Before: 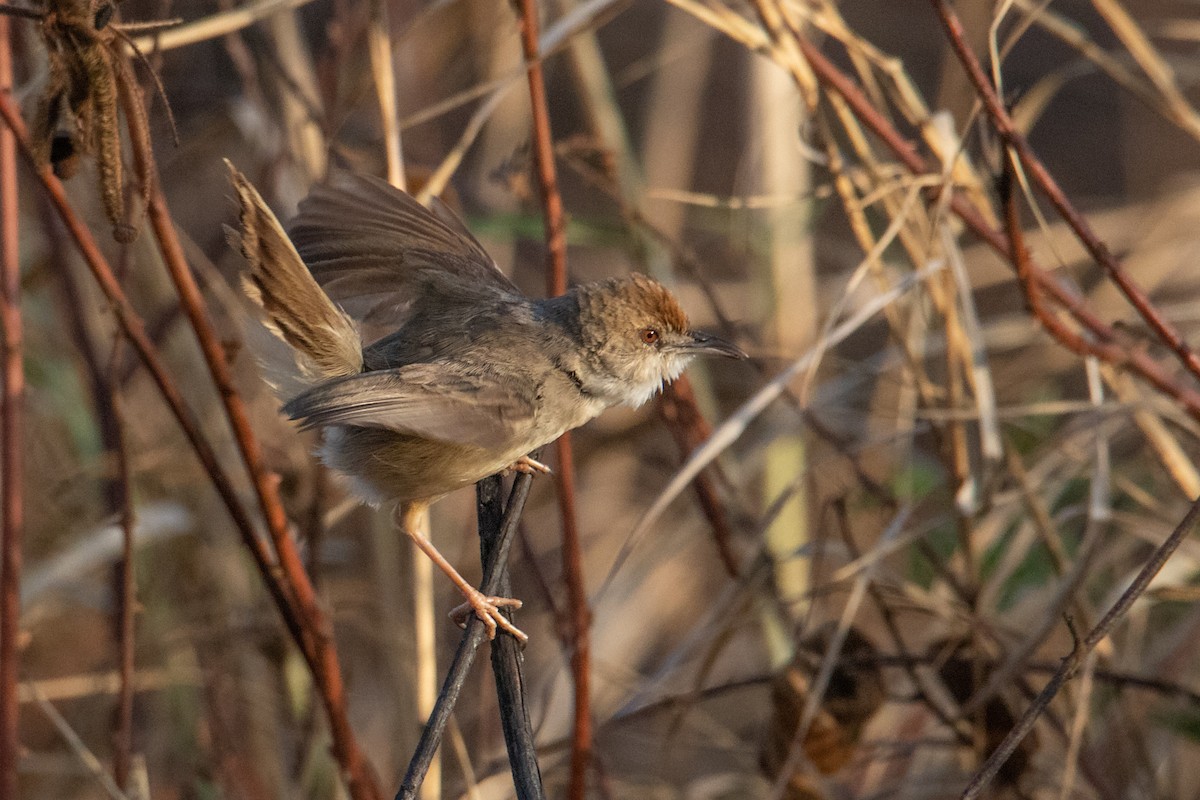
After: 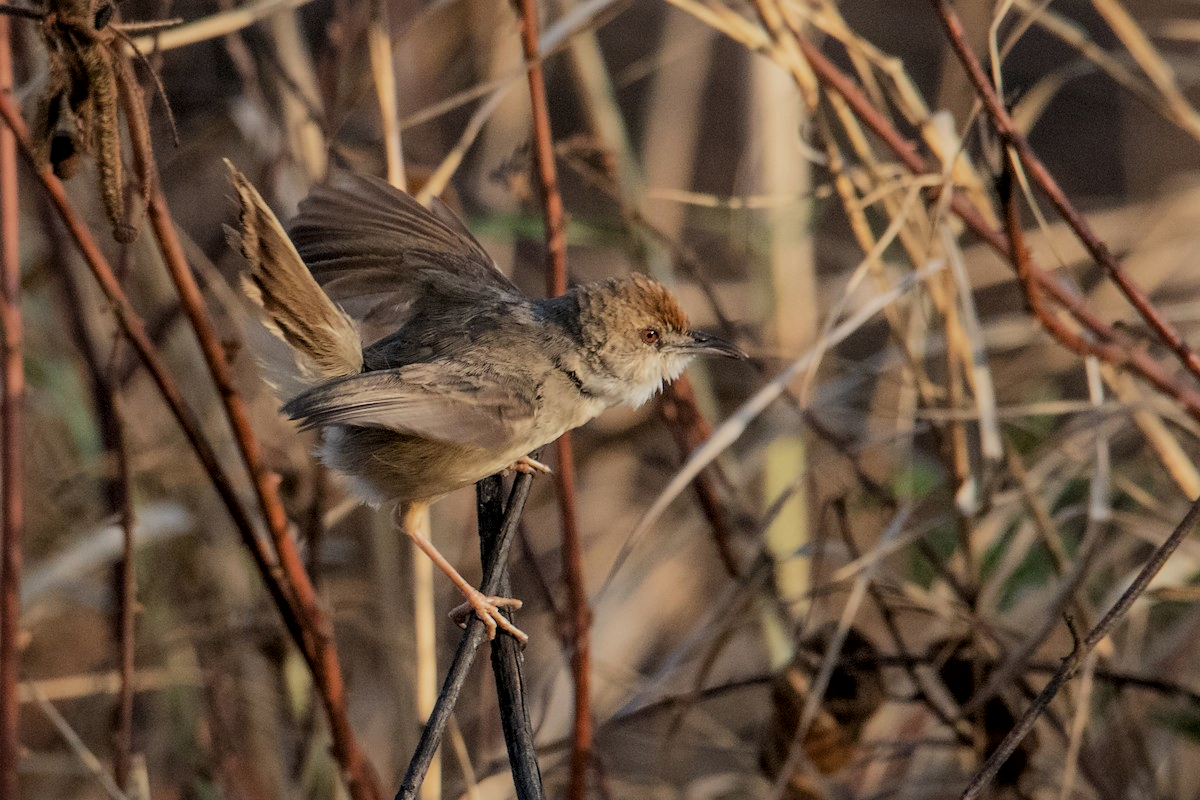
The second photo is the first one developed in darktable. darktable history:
filmic rgb: black relative exposure -7.48 EV, white relative exposure 4.83 EV, hardness 3.4, color science v6 (2022)
local contrast: mode bilateral grid, contrast 20, coarseness 50, detail 120%, midtone range 0.2
